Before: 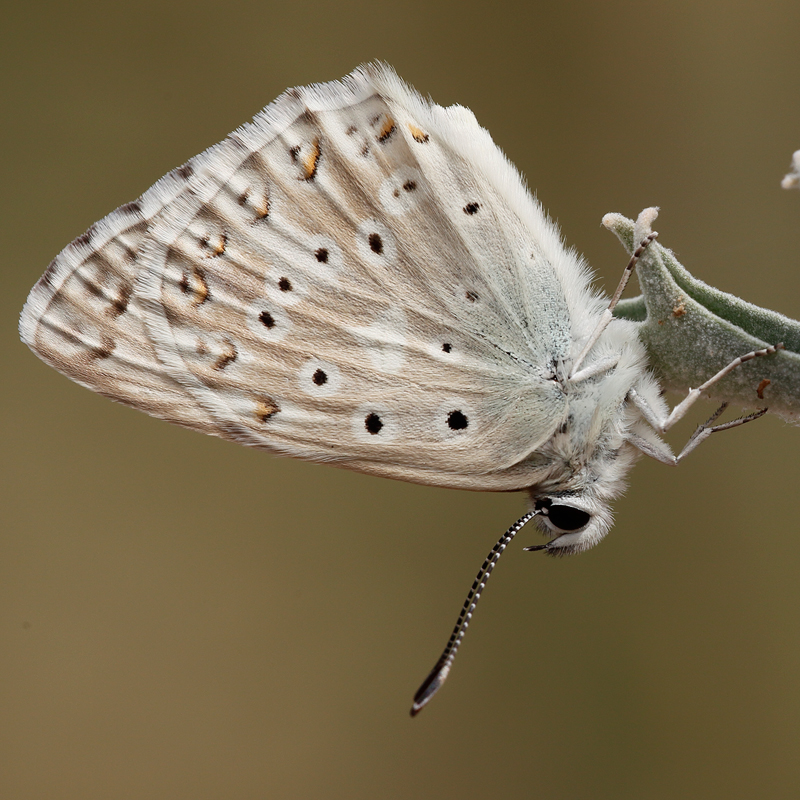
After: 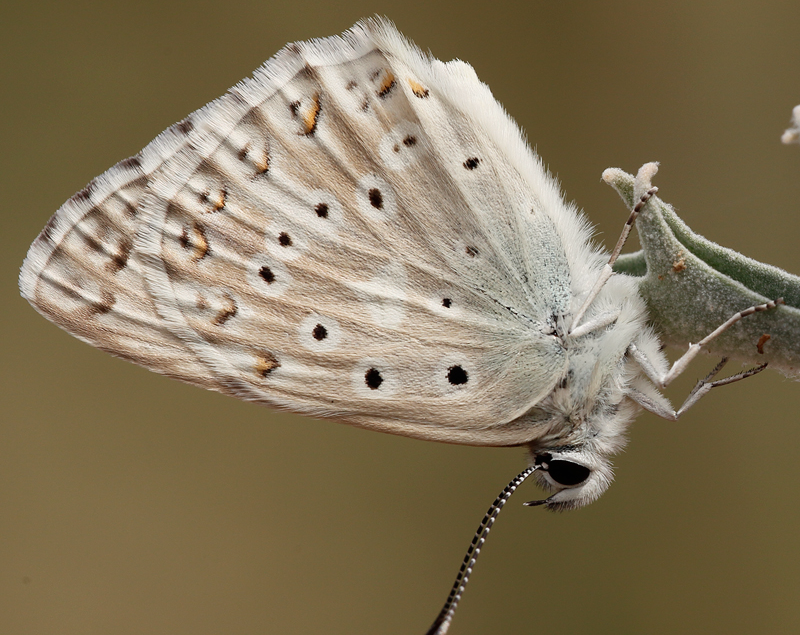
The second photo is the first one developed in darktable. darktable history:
white balance: red 1.009, blue 0.985
crop and rotate: top 5.667%, bottom 14.937%
